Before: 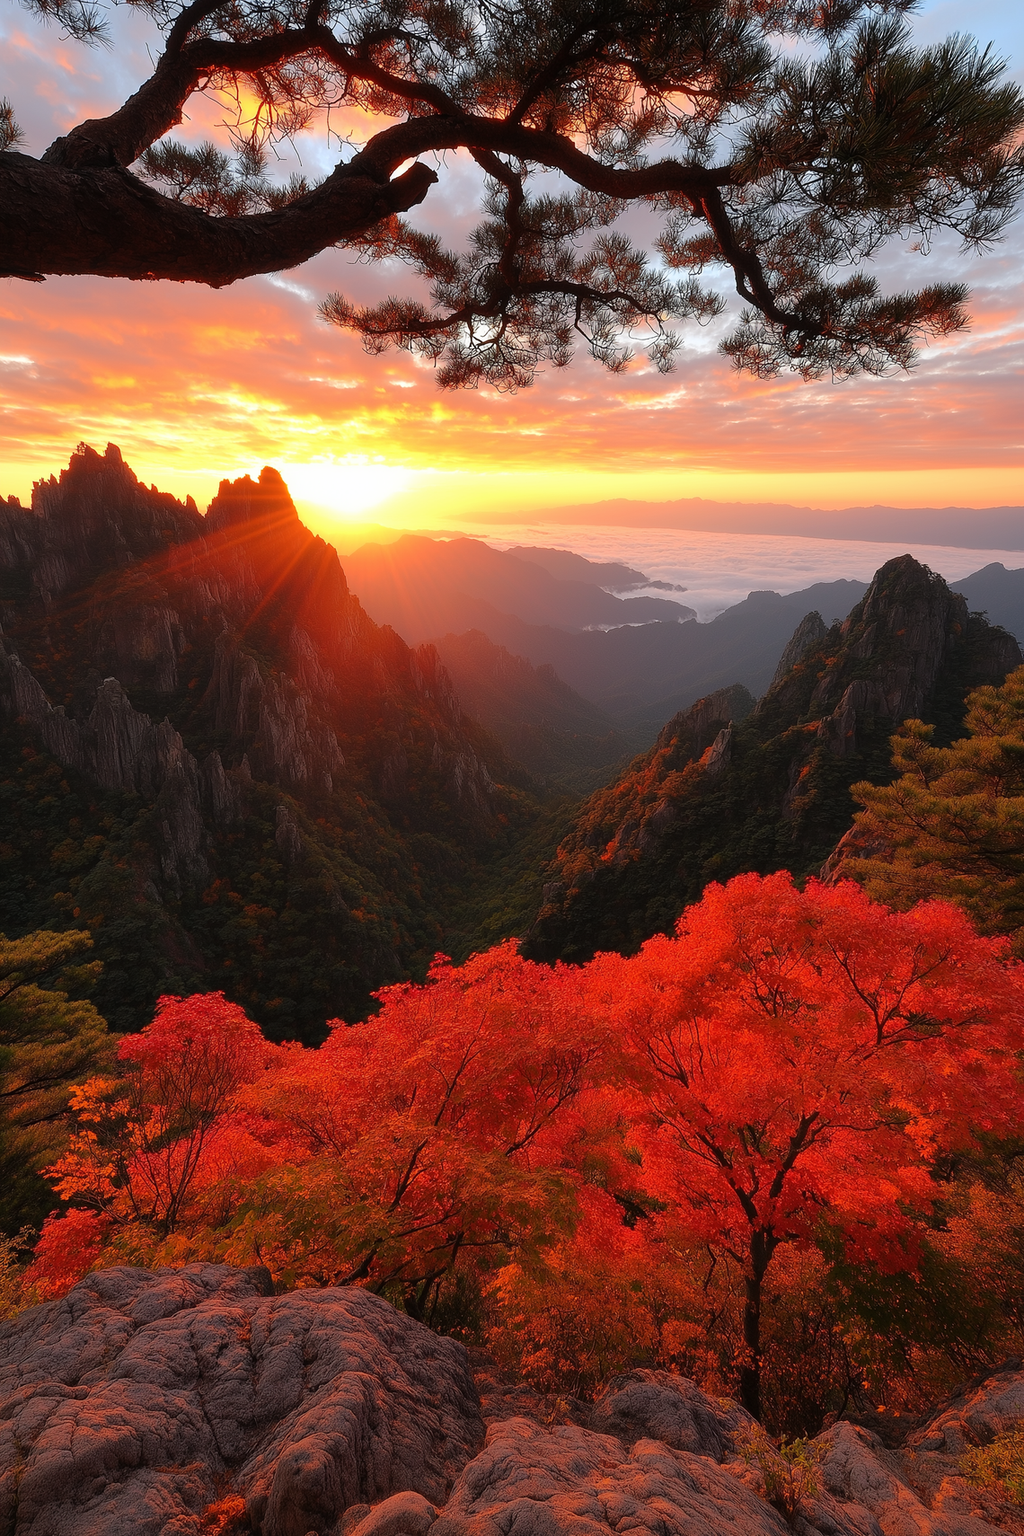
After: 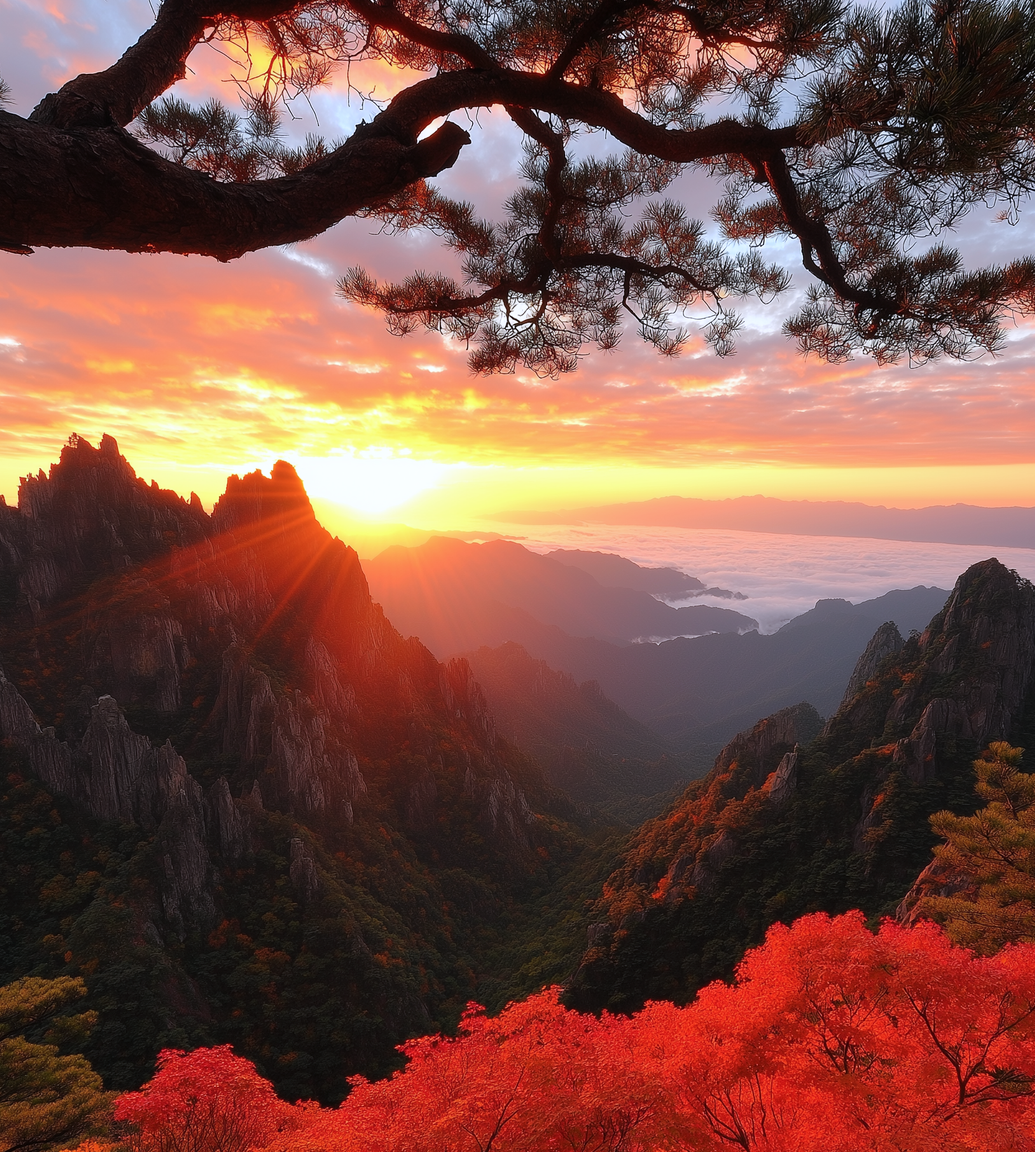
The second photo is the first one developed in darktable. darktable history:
crop: left 1.509%, top 3.452%, right 7.696%, bottom 28.452%
color calibration: illuminant as shot in camera, x 0.358, y 0.373, temperature 4628.91 K
